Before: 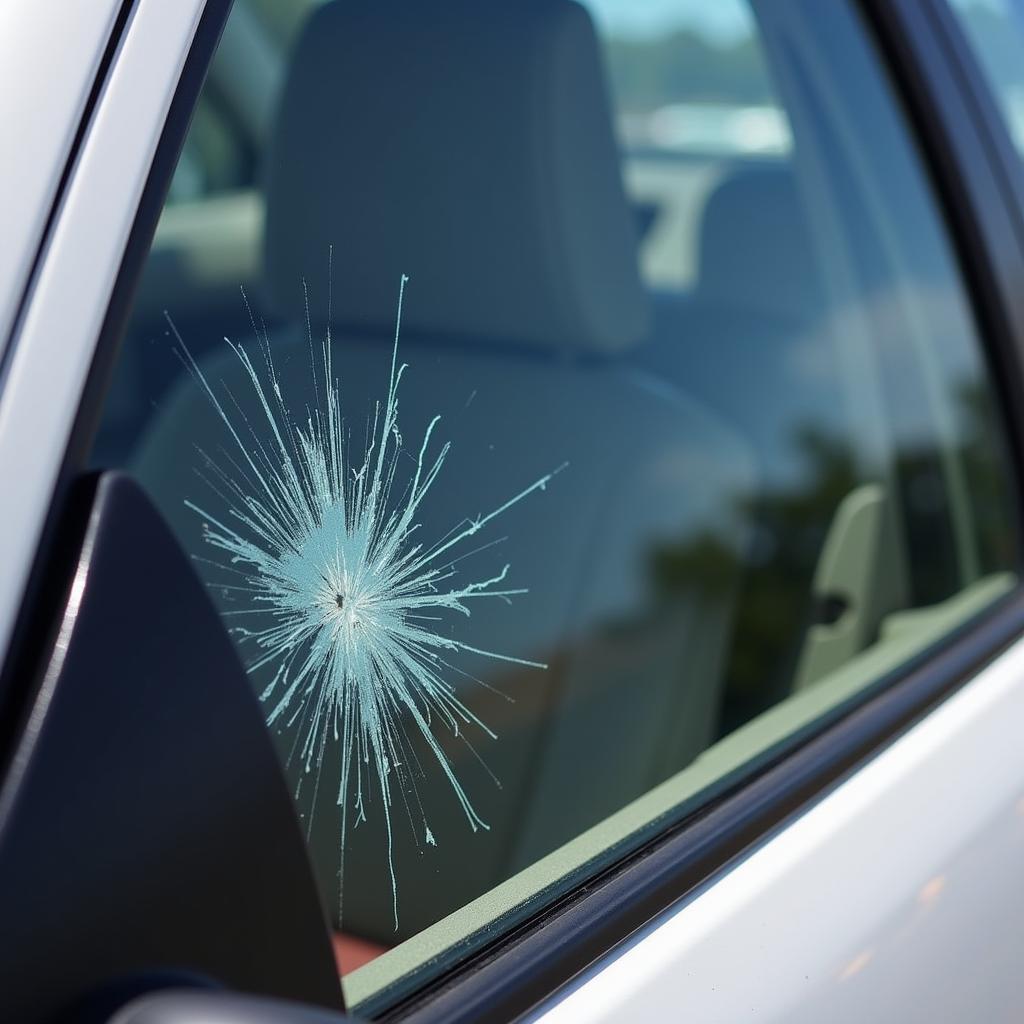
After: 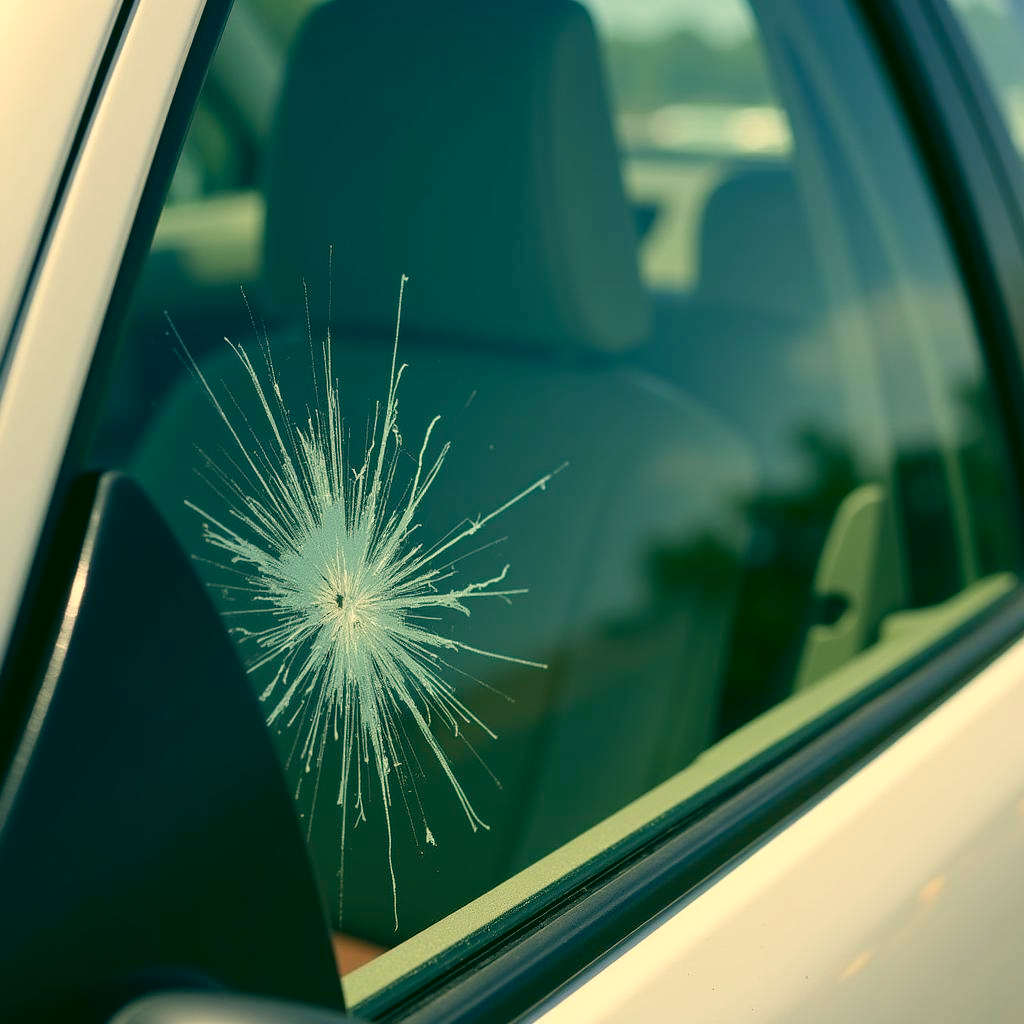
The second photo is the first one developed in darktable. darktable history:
color correction: highlights a* 5.69, highlights b* 32.99, shadows a* -25.9, shadows b* 3.81
